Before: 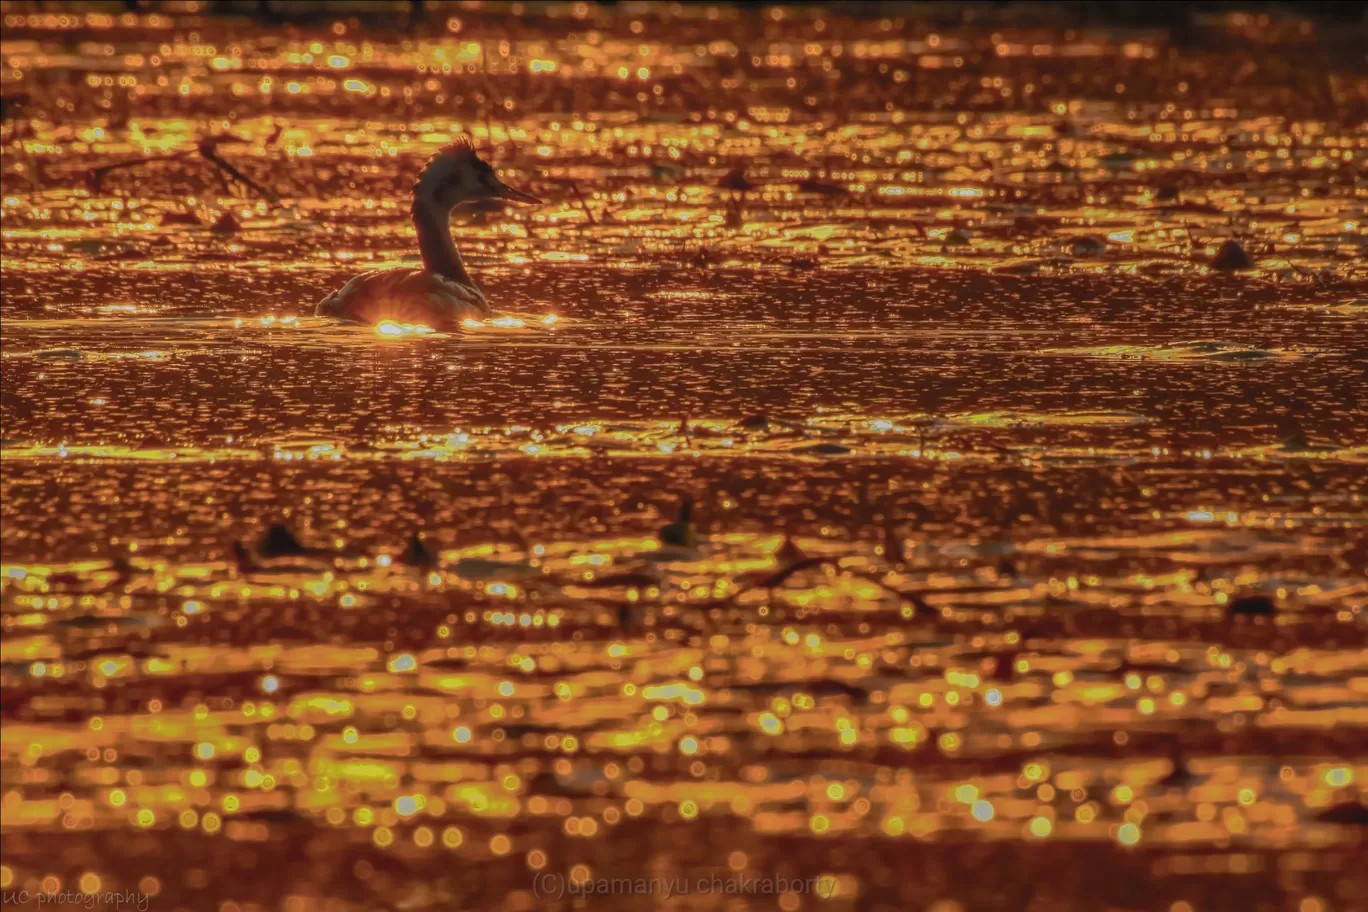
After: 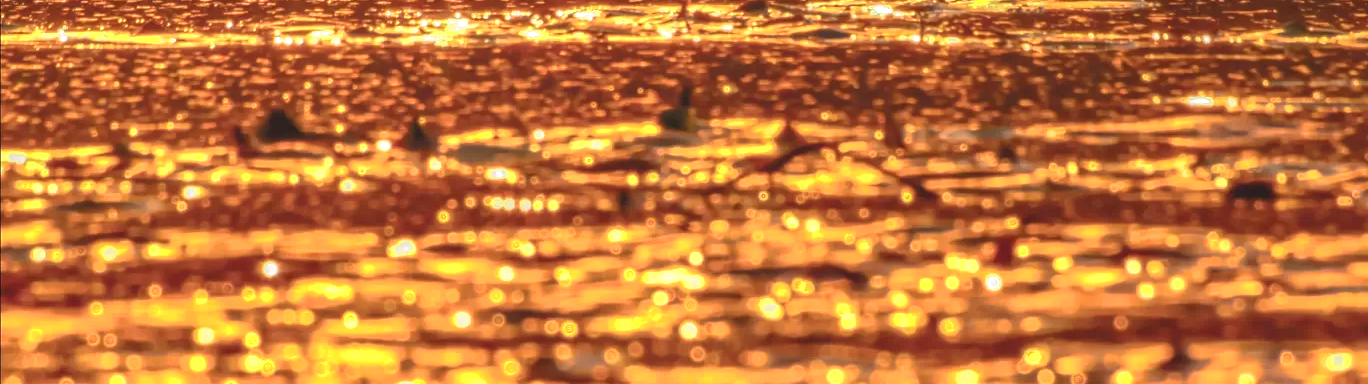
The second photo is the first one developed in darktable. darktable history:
crop: top 45.551%, bottom 12.262%
exposure: black level correction 0, exposure 1.2 EV, compensate highlight preservation false
